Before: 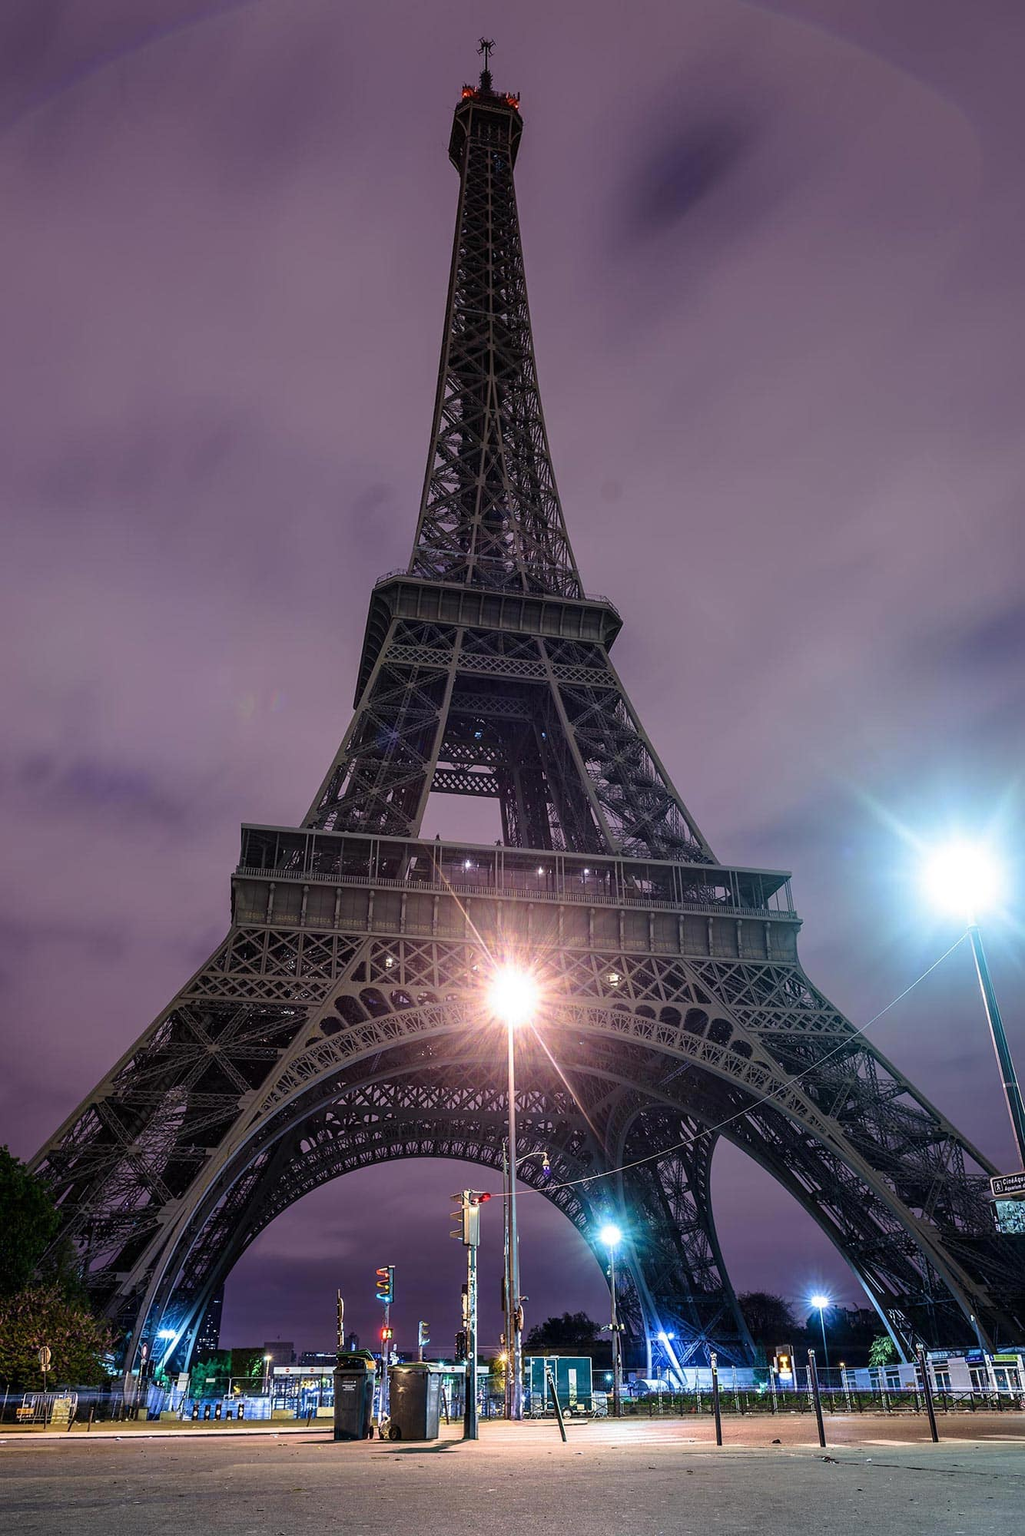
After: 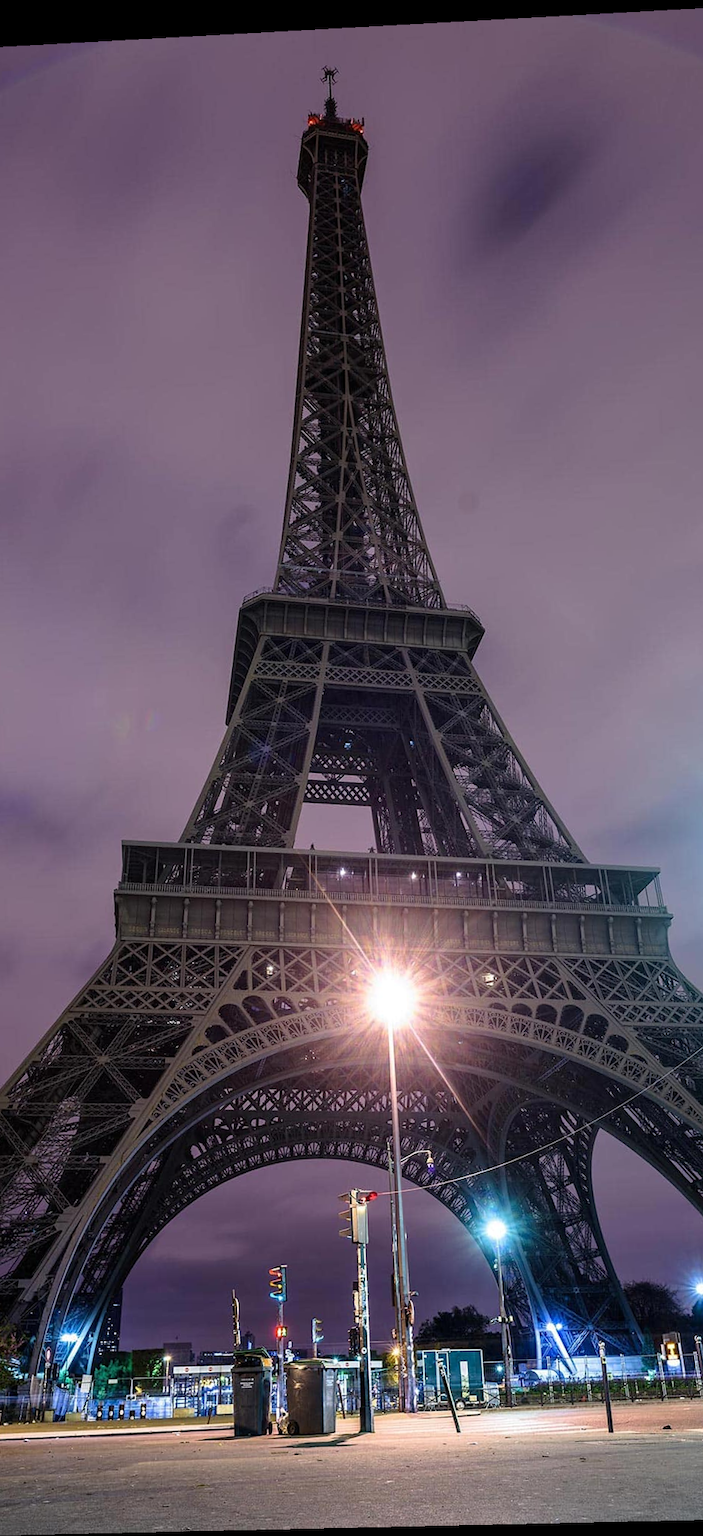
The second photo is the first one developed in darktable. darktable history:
crop and rotate: left 13.342%, right 19.991%
rotate and perspective: rotation -2.22°, lens shift (horizontal) -0.022, automatic cropping off
